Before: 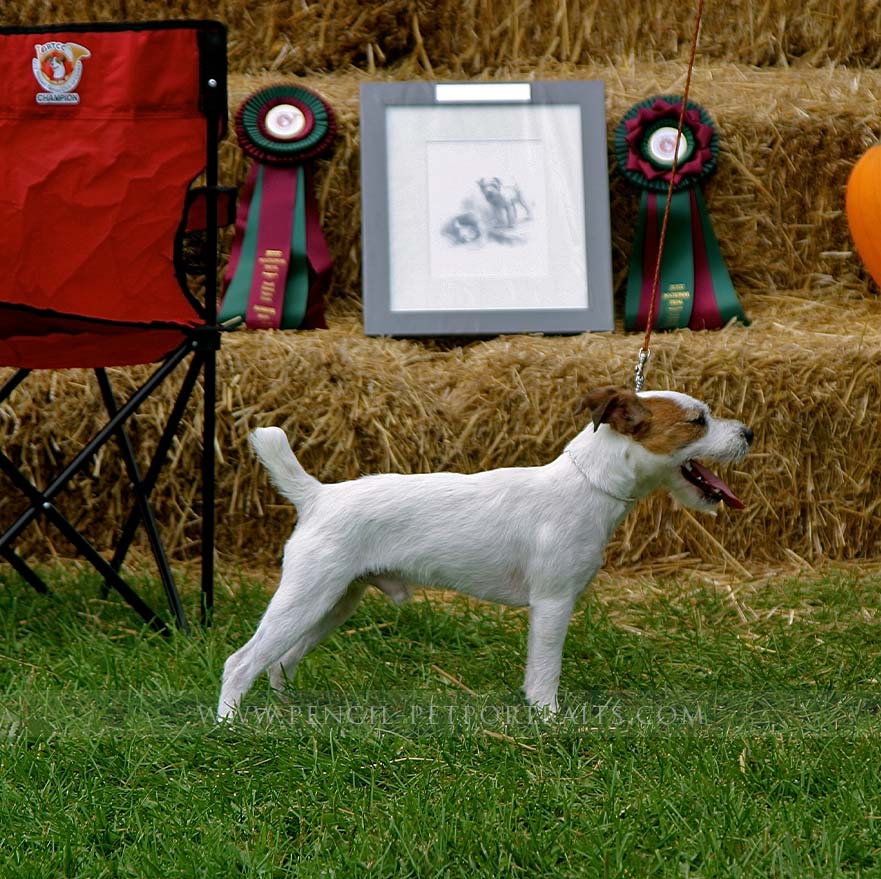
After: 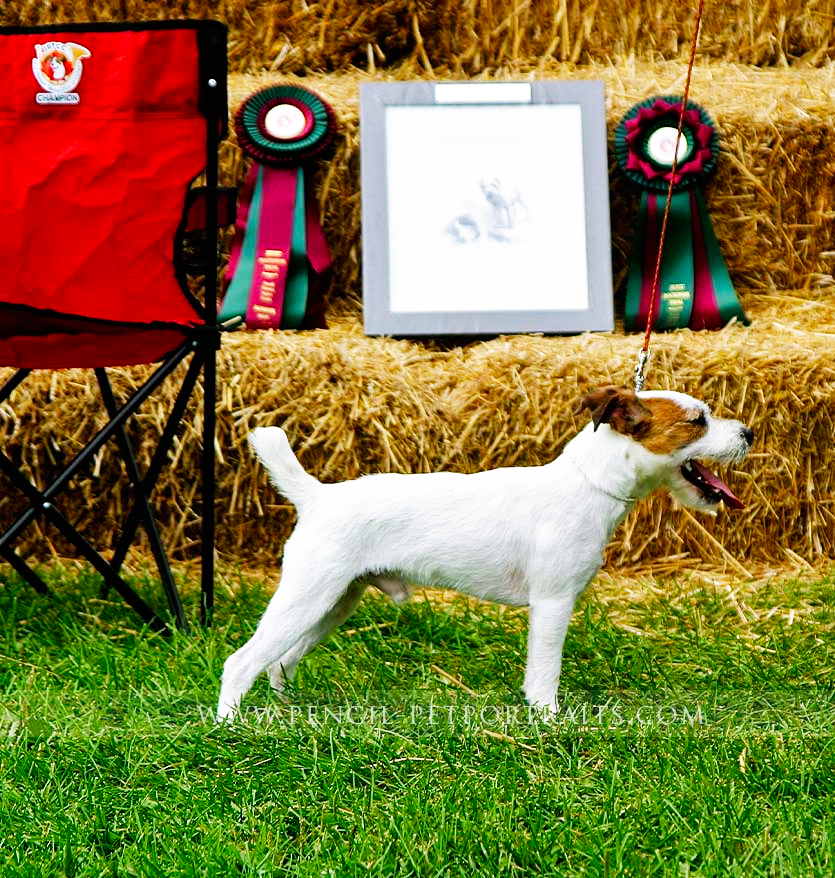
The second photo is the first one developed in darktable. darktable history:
crop and rotate: right 5.167%
base curve: curves: ch0 [(0, 0) (0.007, 0.004) (0.027, 0.03) (0.046, 0.07) (0.207, 0.54) (0.442, 0.872) (0.673, 0.972) (1, 1)], preserve colors none
